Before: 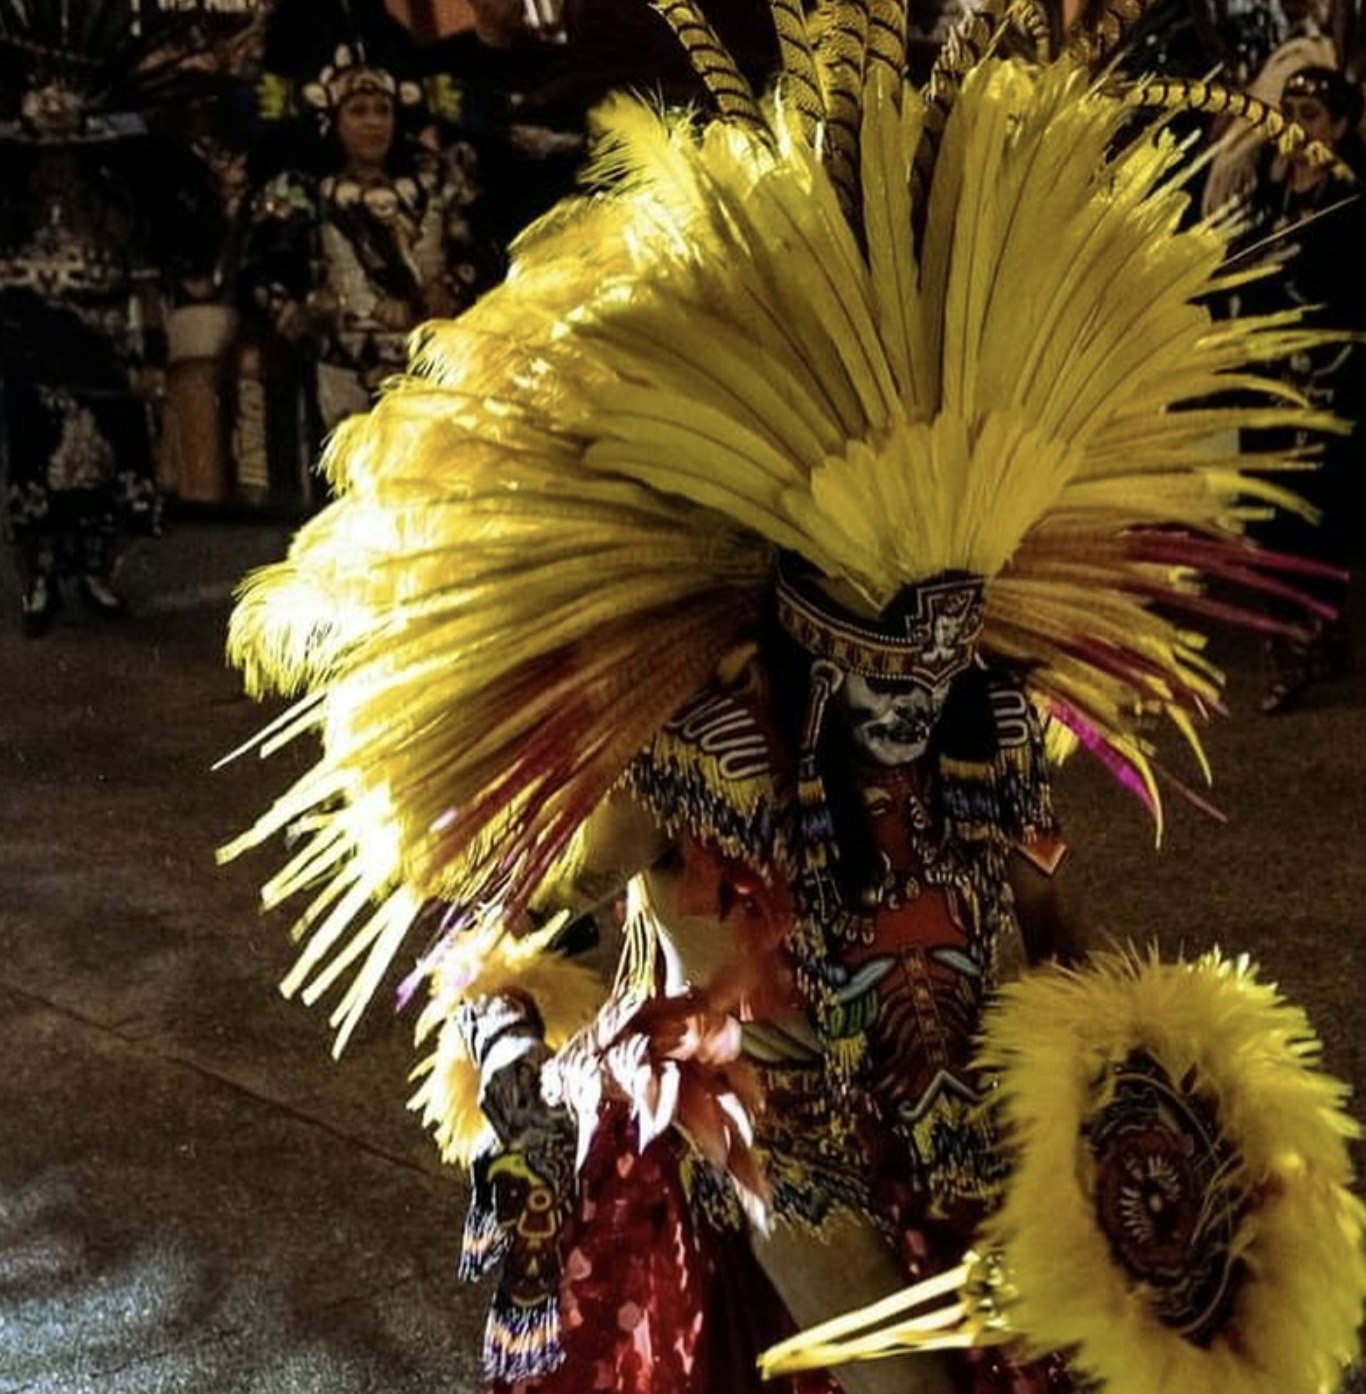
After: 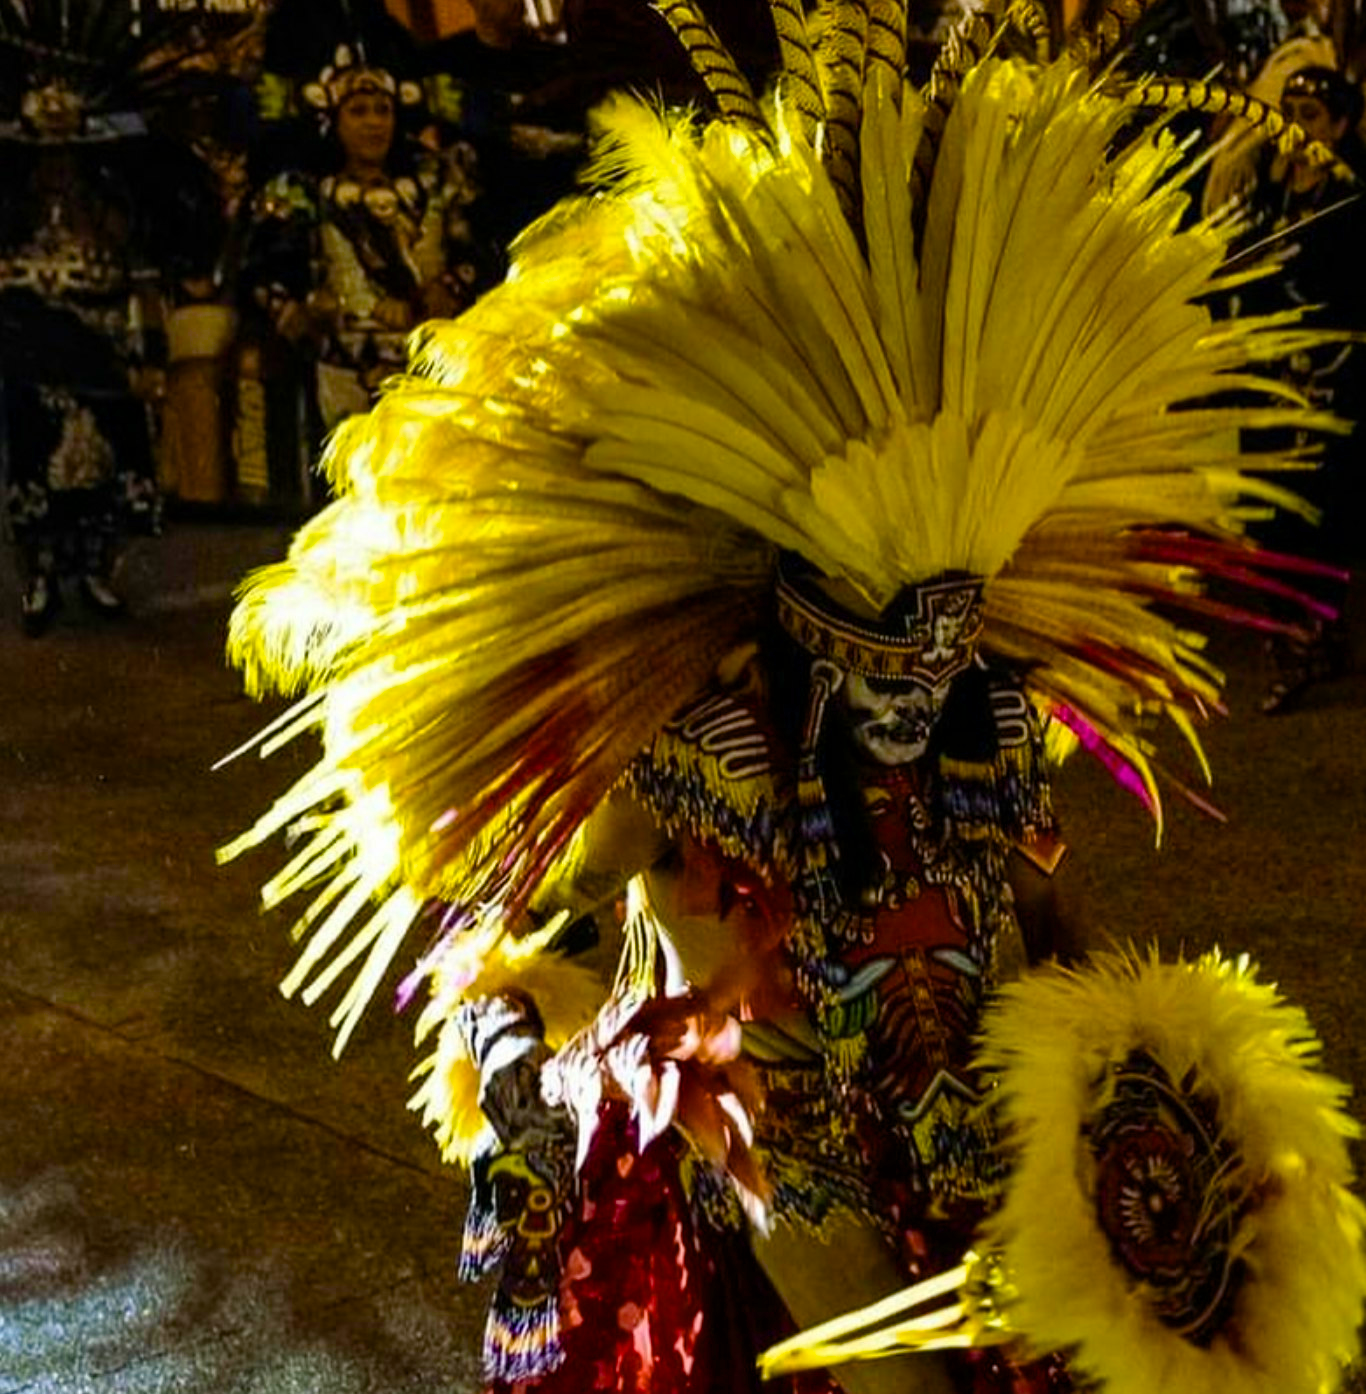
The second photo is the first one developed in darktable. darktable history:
color balance rgb: linear chroma grading › global chroma 14.991%, perceptual saturation grading › global saturation 20.655%, perceptual saturation grading › highlights -19.899%, perceptual saturation grading › shadows 29.598%, global vibrance 50.718%
